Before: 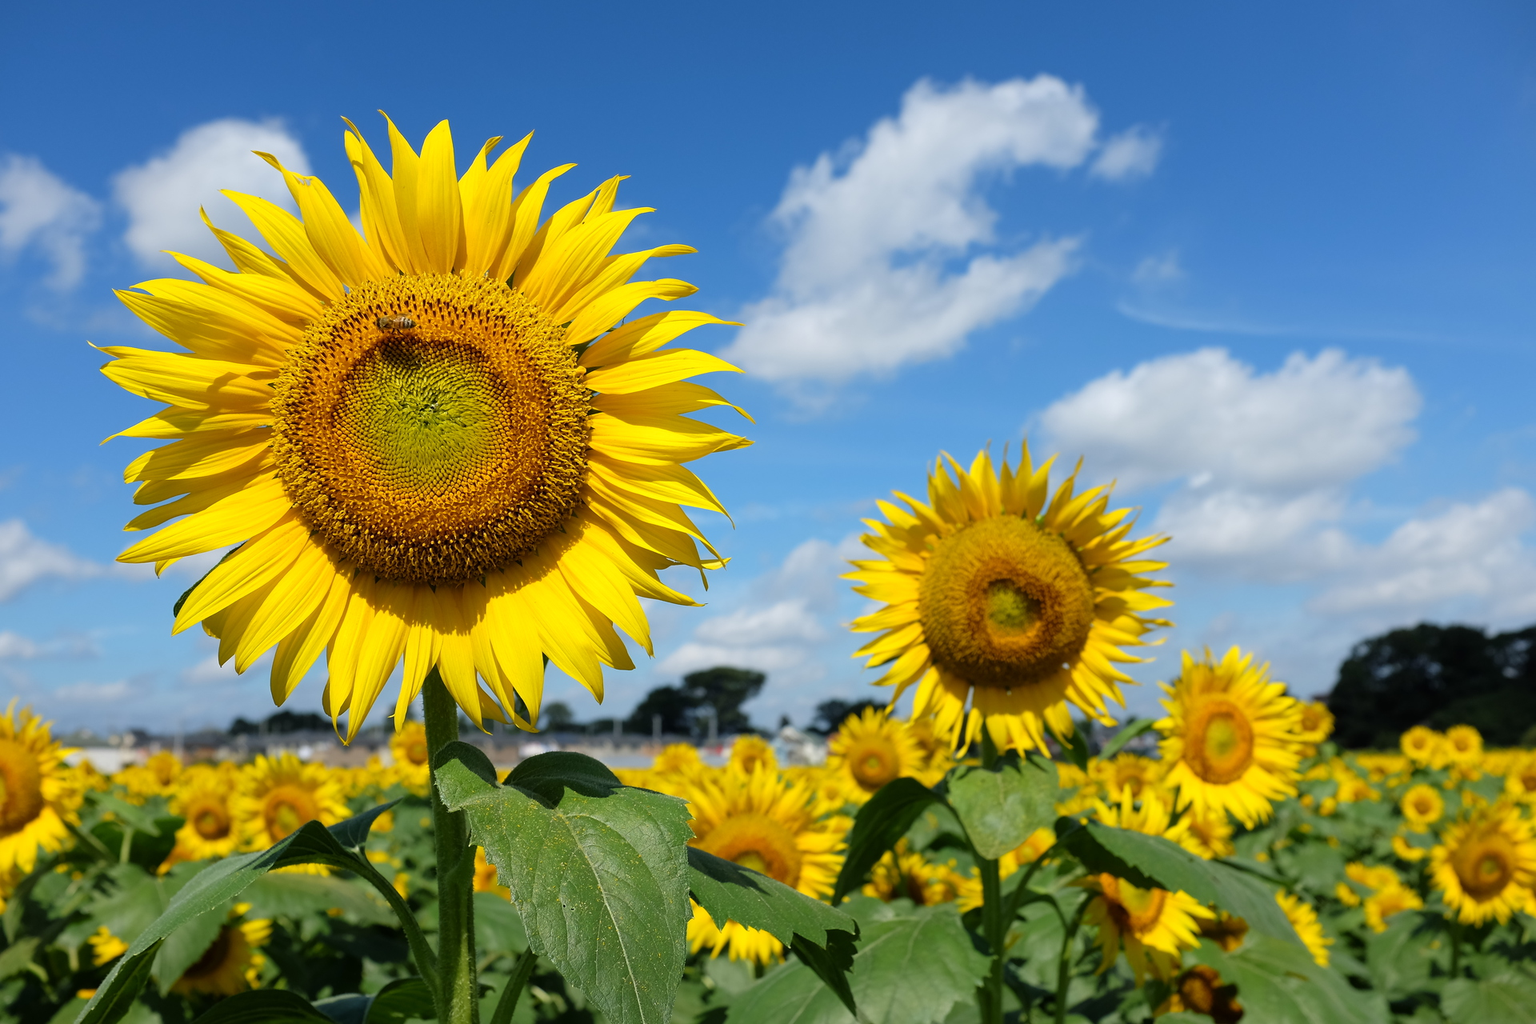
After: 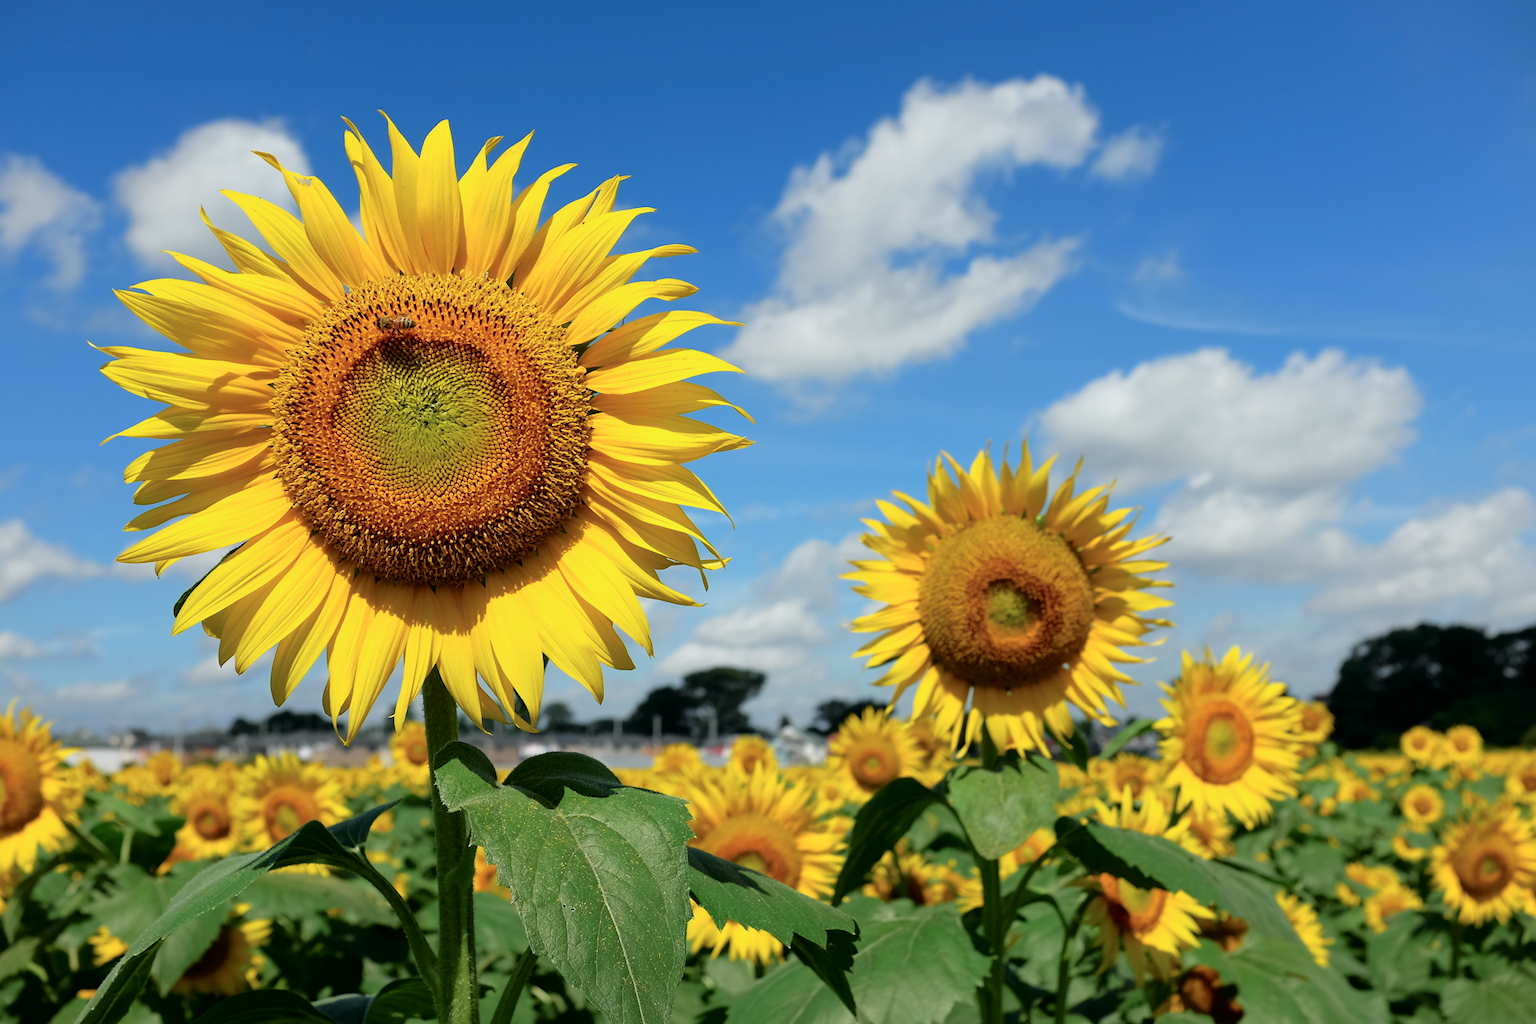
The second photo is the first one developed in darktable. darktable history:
tone curve: curves: ch0 [(0, 0) (0.058, 0.027) (0.214, 0.183) (0.304, 0.288) (0.561, 0.554) (0.687, 0.677) (0.768, 0.768) (0.858, 0.861) (0.986, 0.957)]; ch1 [(0, 0) (0.172, 0.123) (0.312, 0.296) (0.437, 0.429) (0.471, 0.469) (0.502, 0.5) (0.513, 0.515) (0.583, 0.604) (0.631, 0.659) (0.703, 0.721) (0.889, 0.924) (1, 1)]; ch2 [(0, 0) (0.411, 0.424) (0.485, 0.497) (0.502, 0.5) (0.517, 0.511) (0.566, 0.573) (0.622, 0.613) (0.709, 0.677) (1, 1)], color space Lab, independent channels, preserve colors none
